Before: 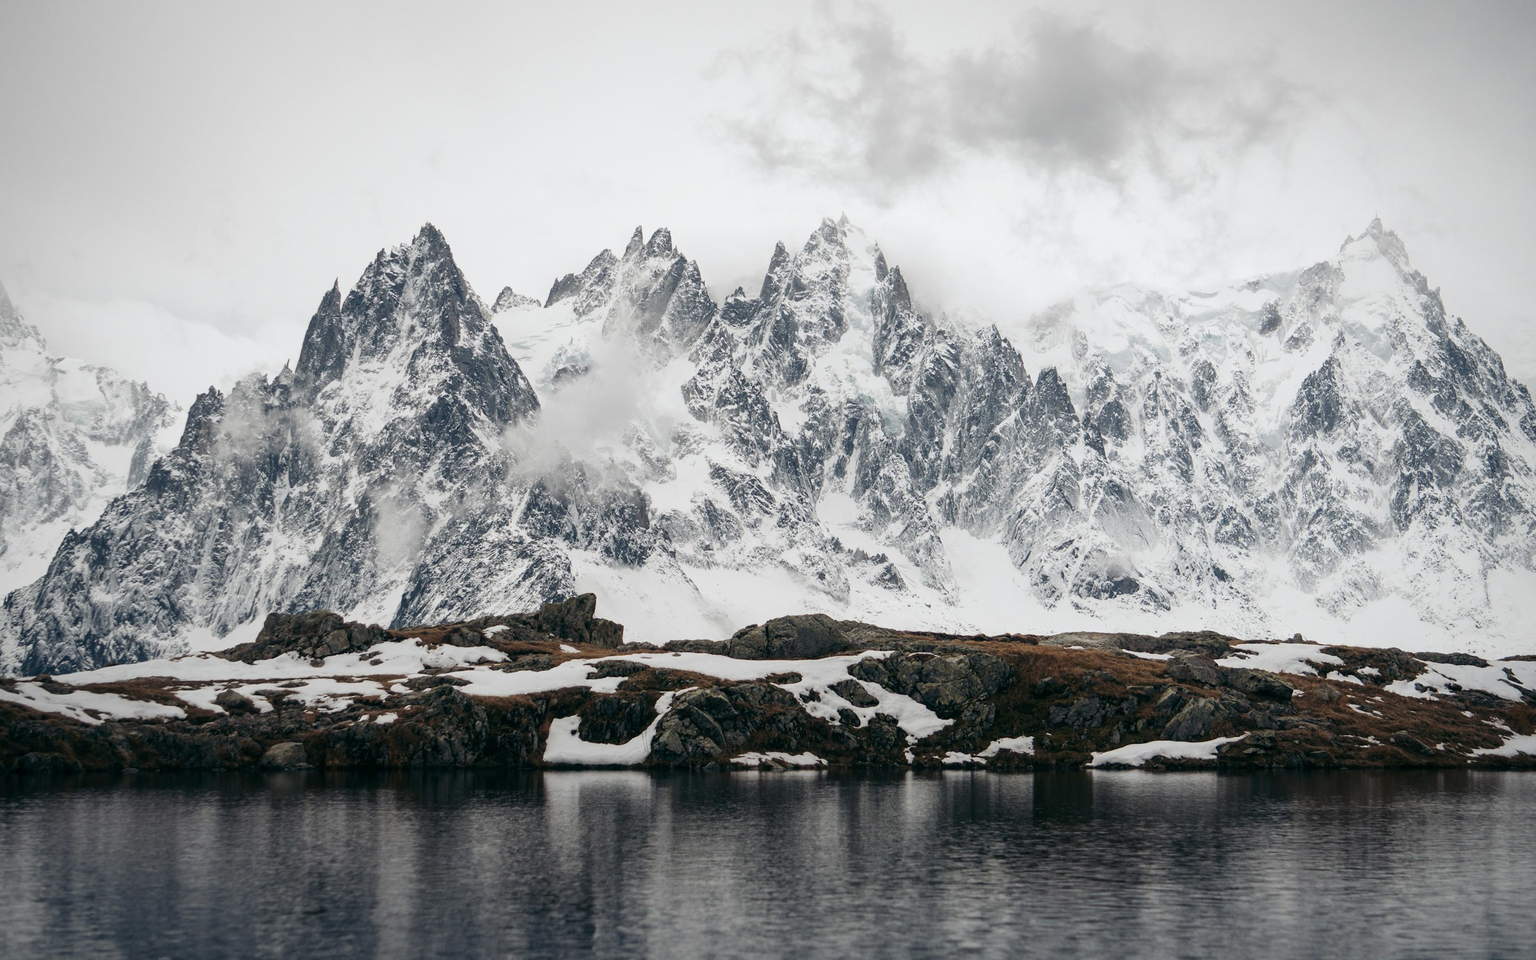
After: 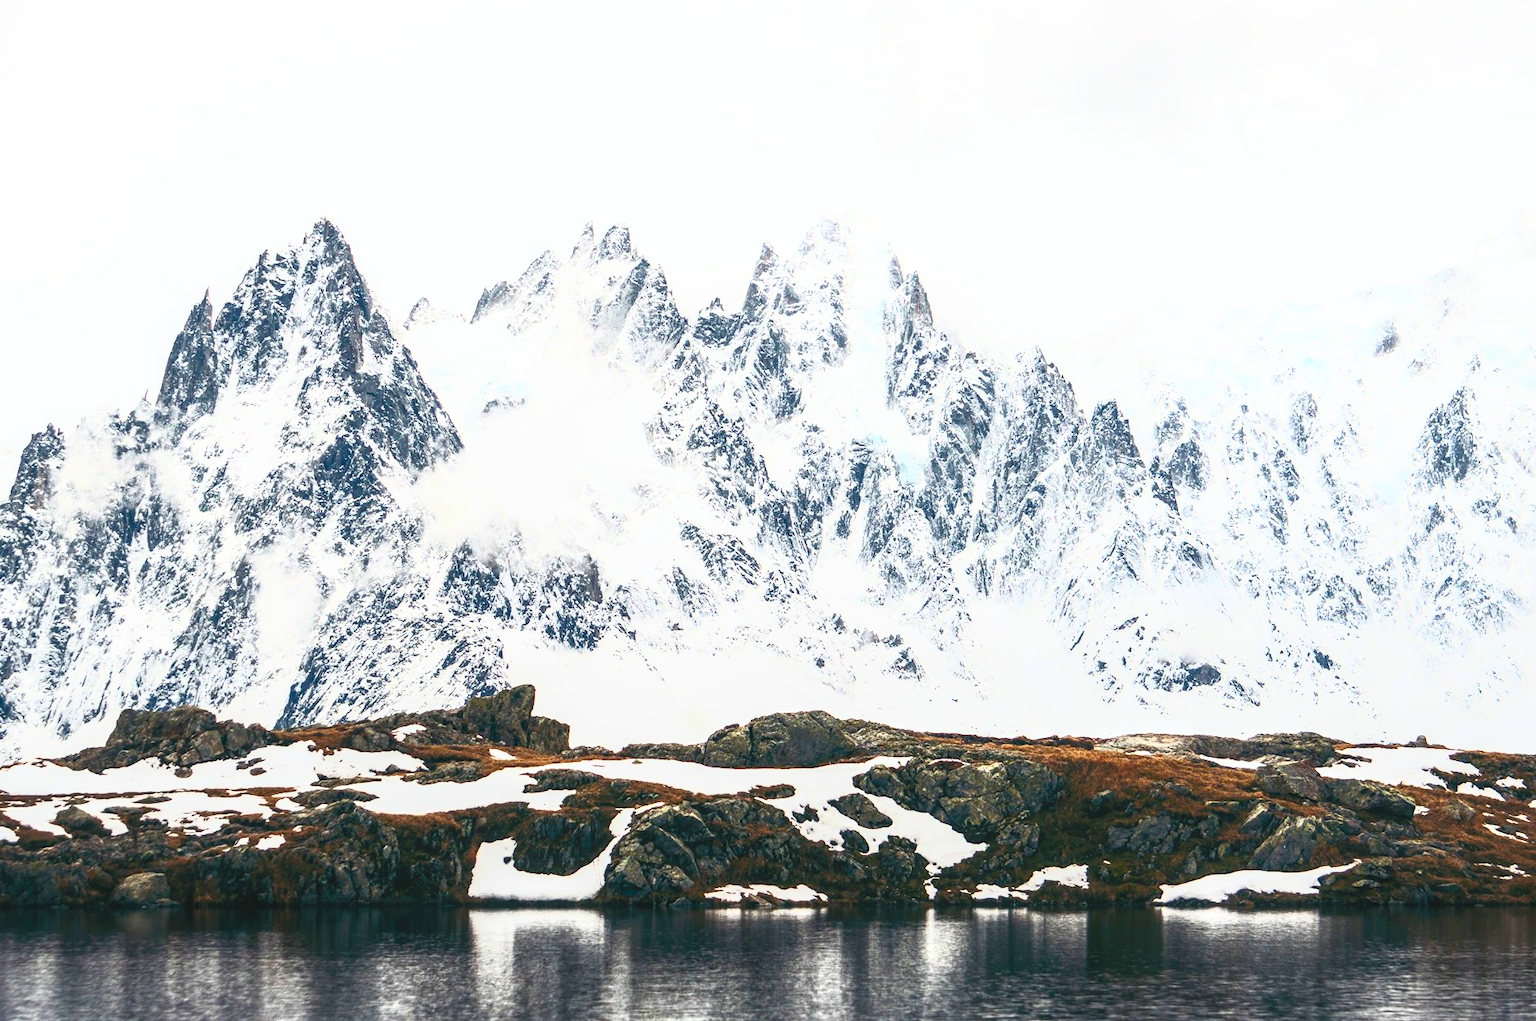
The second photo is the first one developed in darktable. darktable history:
crop: left 11.225%, top 5.381%, right 9.565%, bottom 10.314%
white balance: emerald 1
local contrast: on, module defaults
contrast brightness saturation: contrast 1, brightness 1, saturation 1
